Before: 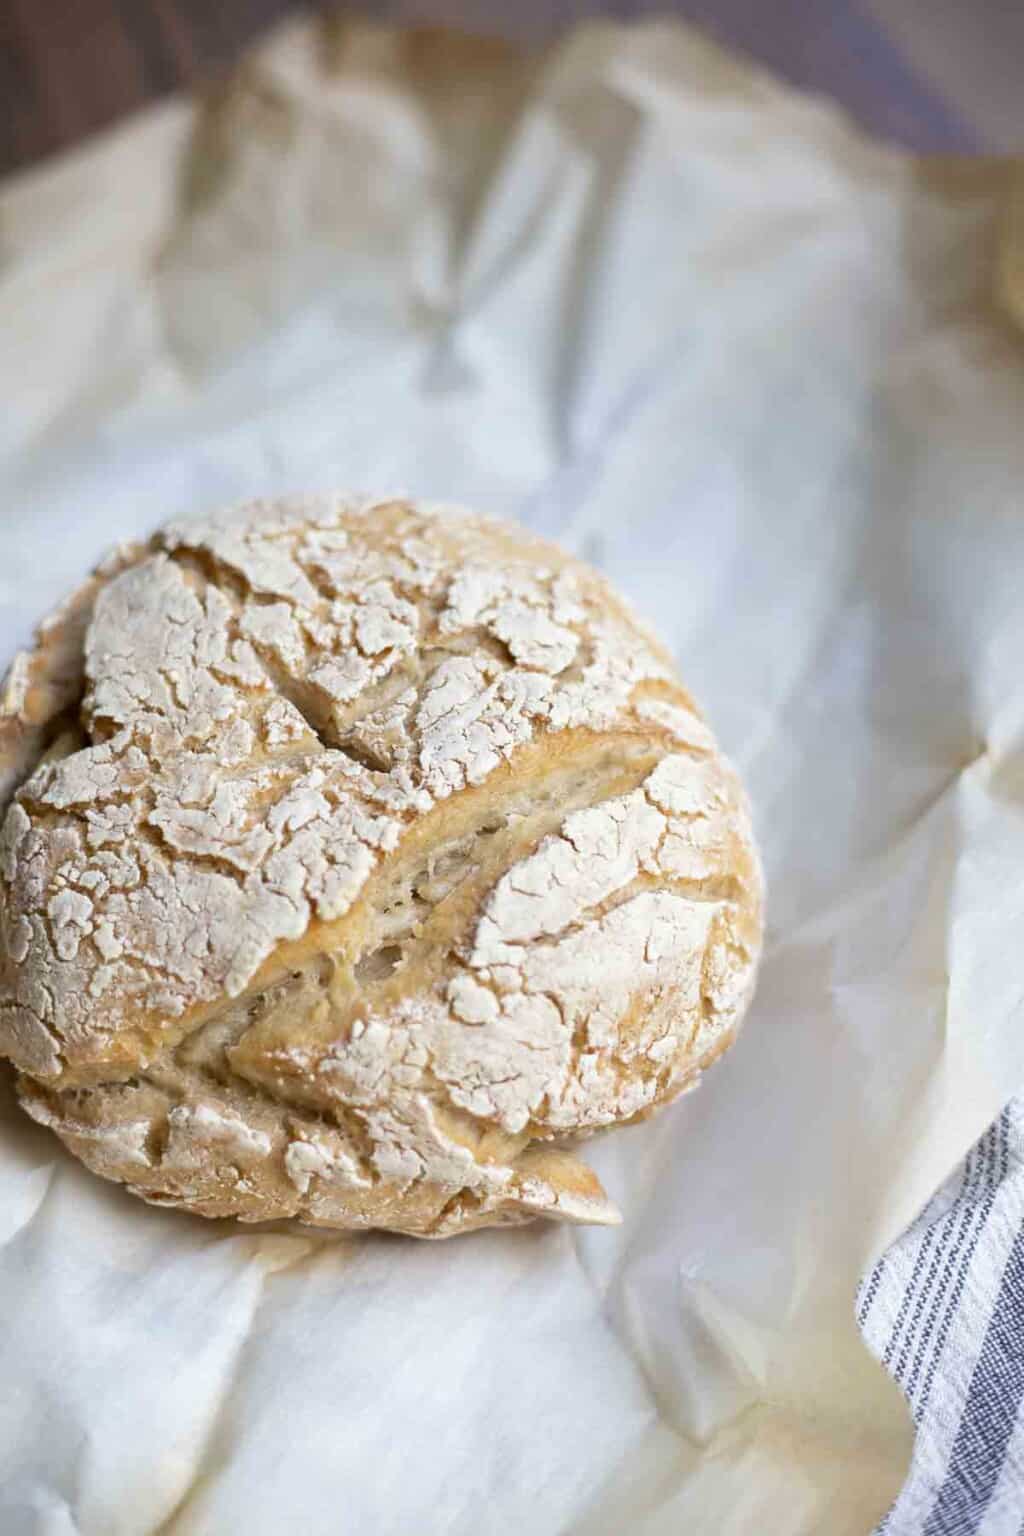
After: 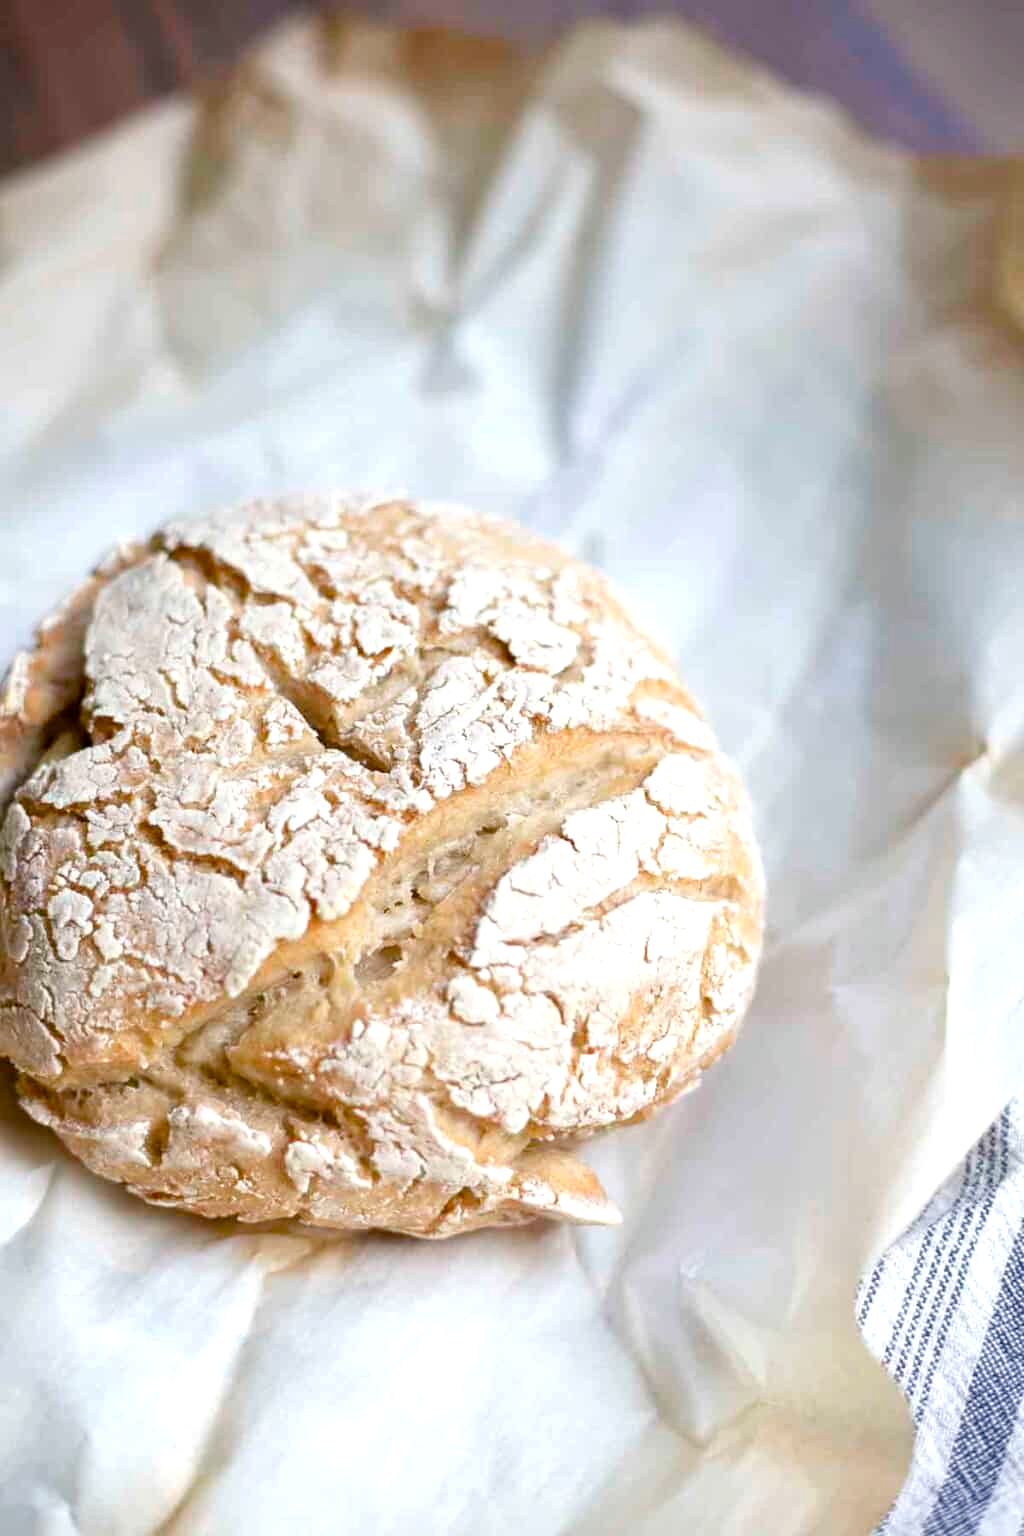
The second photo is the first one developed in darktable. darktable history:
color balance rgb: shadows lift › chroma 2.048%, shadows lift › hue 247.31°, perceptual saturation grading › global saturation 20%, perceptual saturation grading › highlights -49.654%, perceptual saturation grading › shadows 23.938%, perceptual brilliance grading › global brilliance 9.805%
